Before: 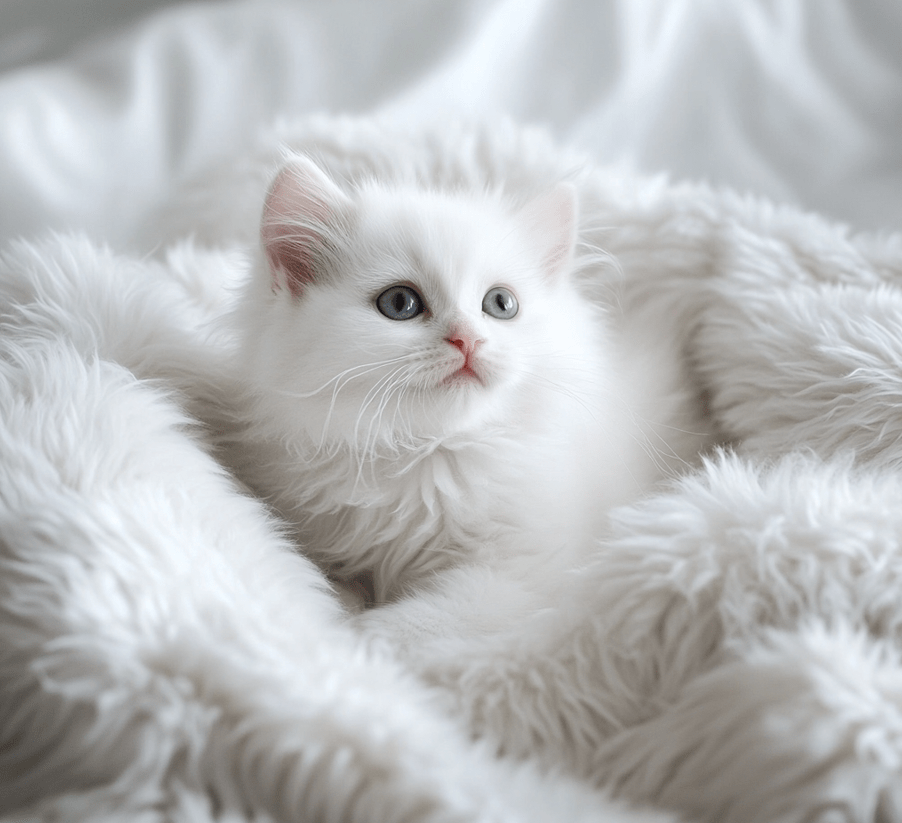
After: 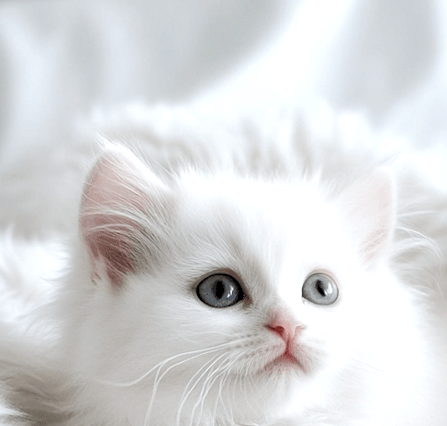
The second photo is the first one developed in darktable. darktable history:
rotate and perspective: rotation -1°, crop left 0.011, crop right 0.989, crop top 0.025, crop bottom 0.975
rgb levels: levels [[0.01, 0.419, 0.839], [0, 0.5, 1], [0, 0.5, 1]]
exposure: black level correction 0.001, compensate highlight preservation false
crop: left 19.556%, right 30.401%, bottom 46.458%
